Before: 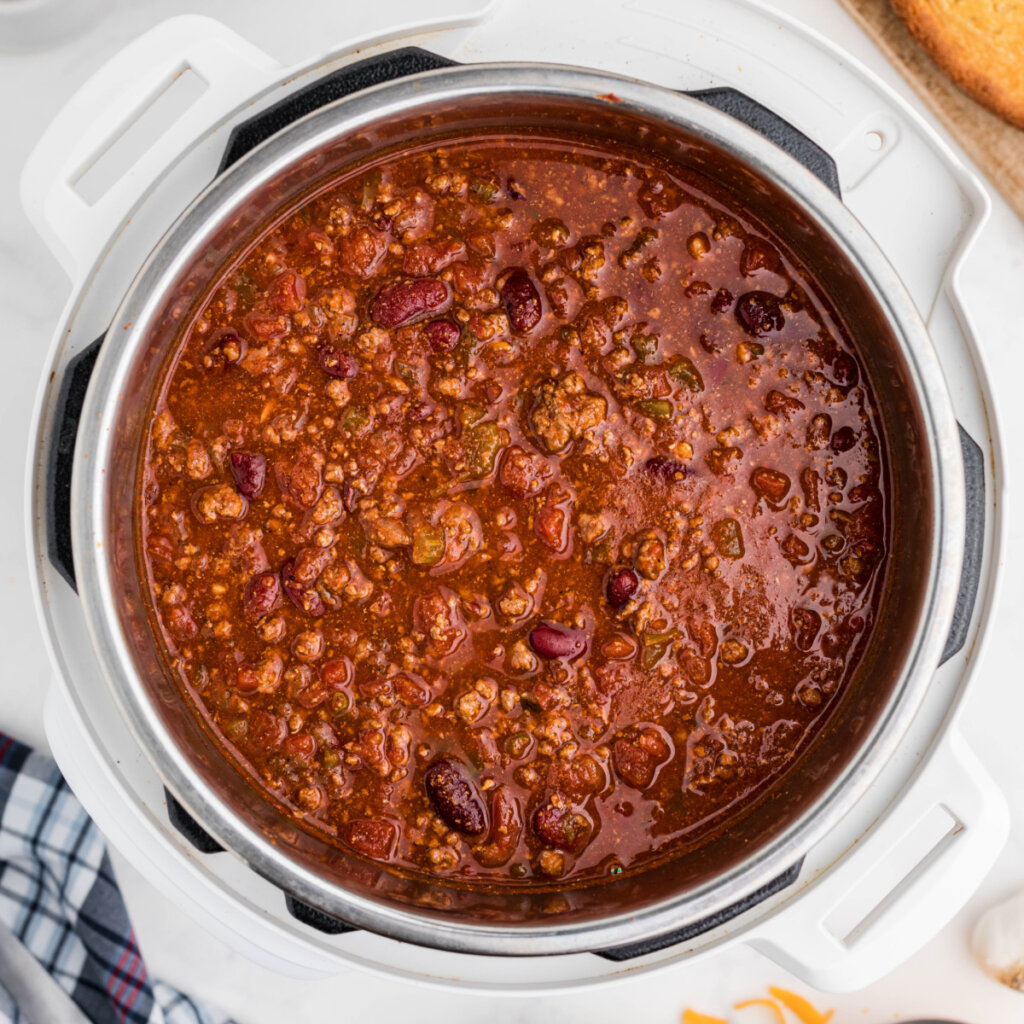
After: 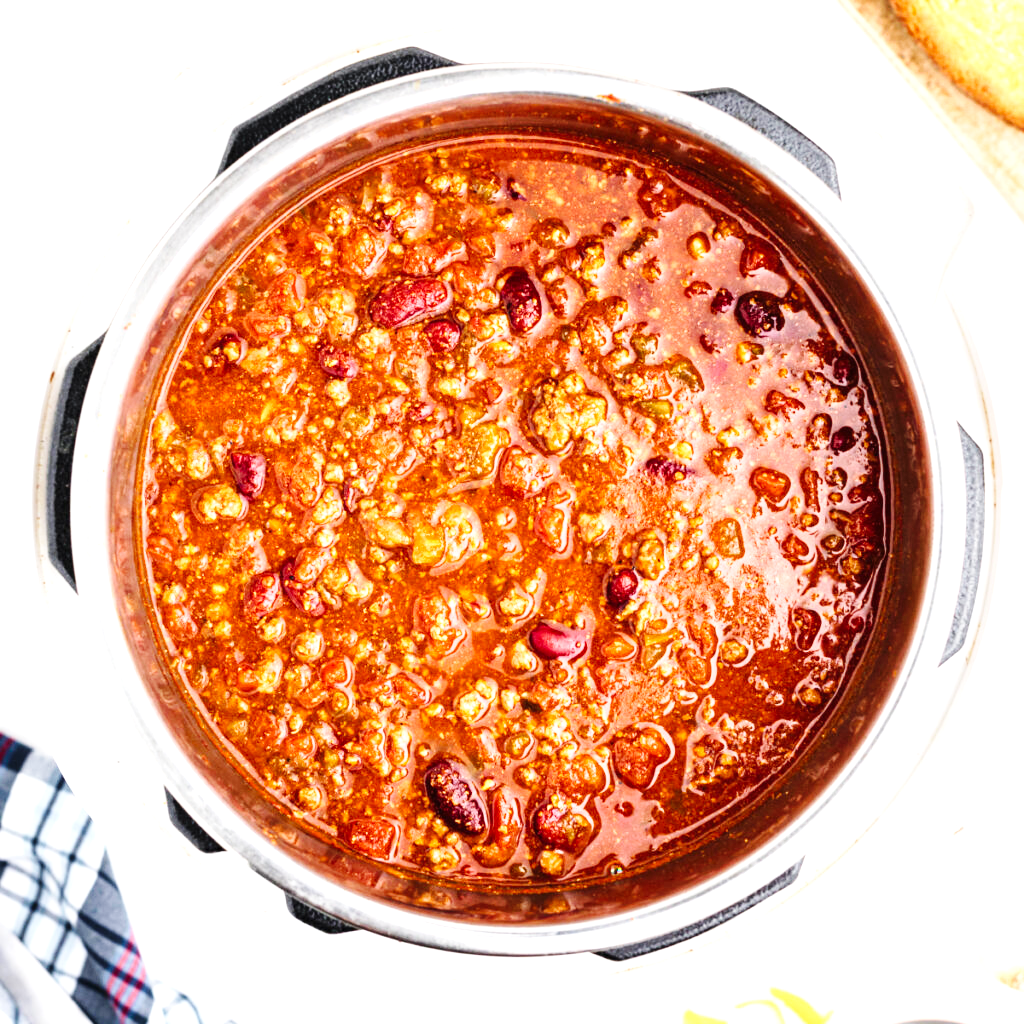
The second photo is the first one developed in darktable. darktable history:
base curve: curves: ch0 [(0, 0) (0.032, 0.025) (0.121, 0.166) (0.206, 0.329) (0.605, 0.79) (1, 1)], preserve colors none
exposure: black level correction 0, exposure 0.948 EV, compensate exposure bias true, compensate highlight preservation false
tone equalizer: -8 EV -0.43 EV, -7 EV -0.396 EV, -6 EV -0.357 EV, -5 EV -0.249 EV, -3 EV 0.237 EV, -2 EV 0.347 EV, -1 EV 0.368 EV, +0 EV 0.419 EV, smoothing diameter 24.94%, edges refinement/feathering 9.51, preserve details guided filter
